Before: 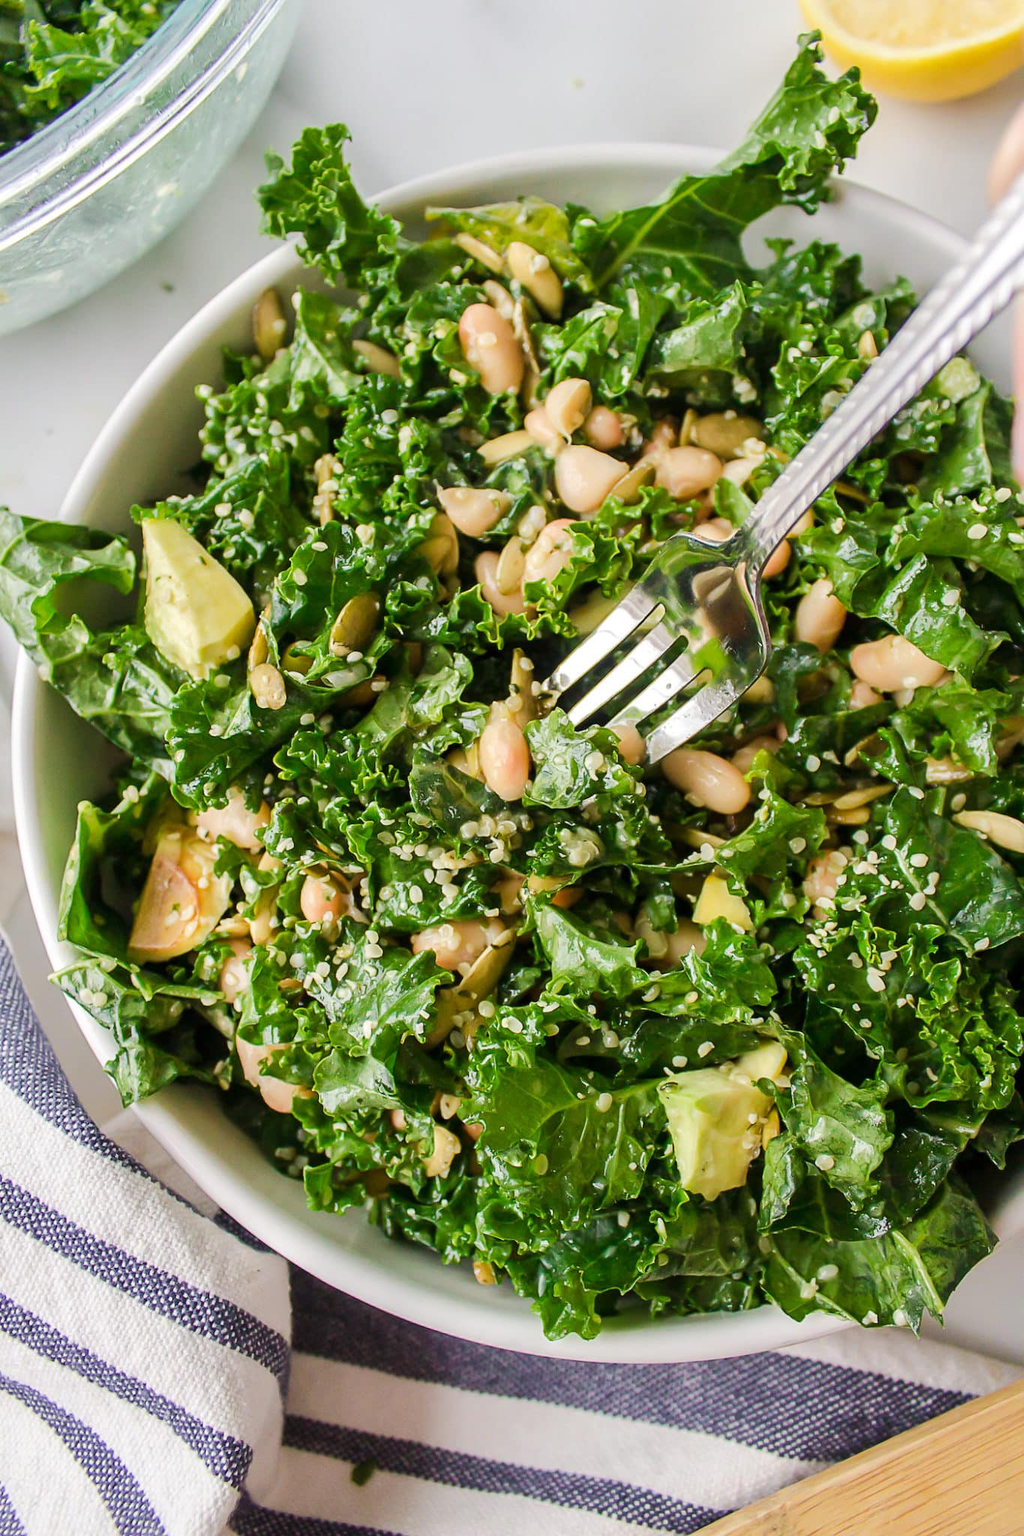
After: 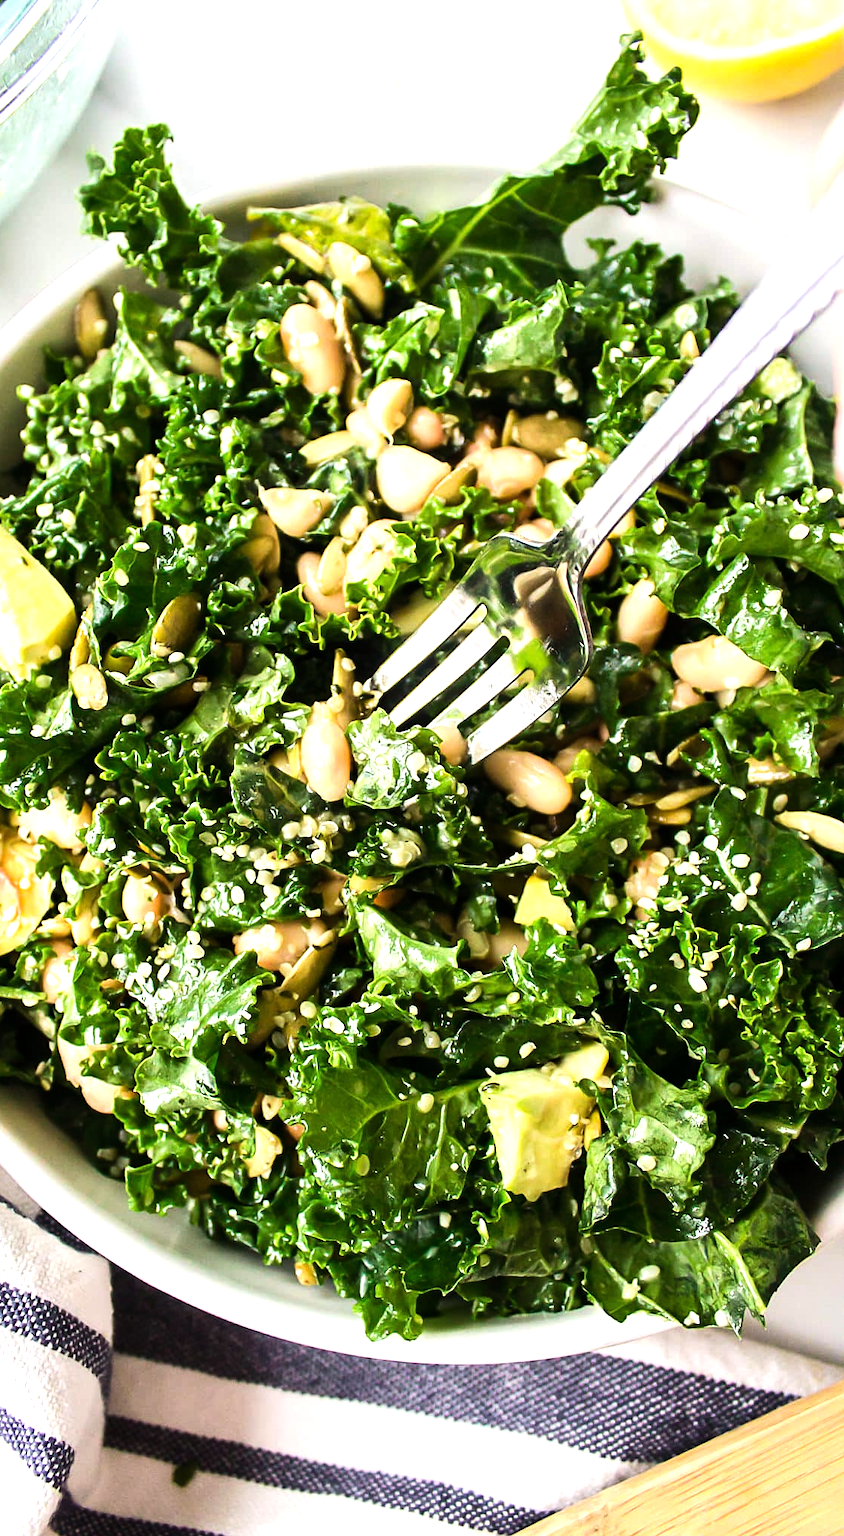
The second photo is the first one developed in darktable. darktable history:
crop: left 17.451%, bottom 0.034%
tone equalizer: -8 EV -1.05 EV, -7 EV -1.02 EV, -6 EV -0.881 EV, -5 EV -0.539 EV, -3 EV 0.547 EV, -2 EV 0.889 EV, -1 EV 0.988 EV, +0 EV 1.06 EV, edges refinement/feathering 500, mask exposure compensation -1.57 EV, preserve details no
